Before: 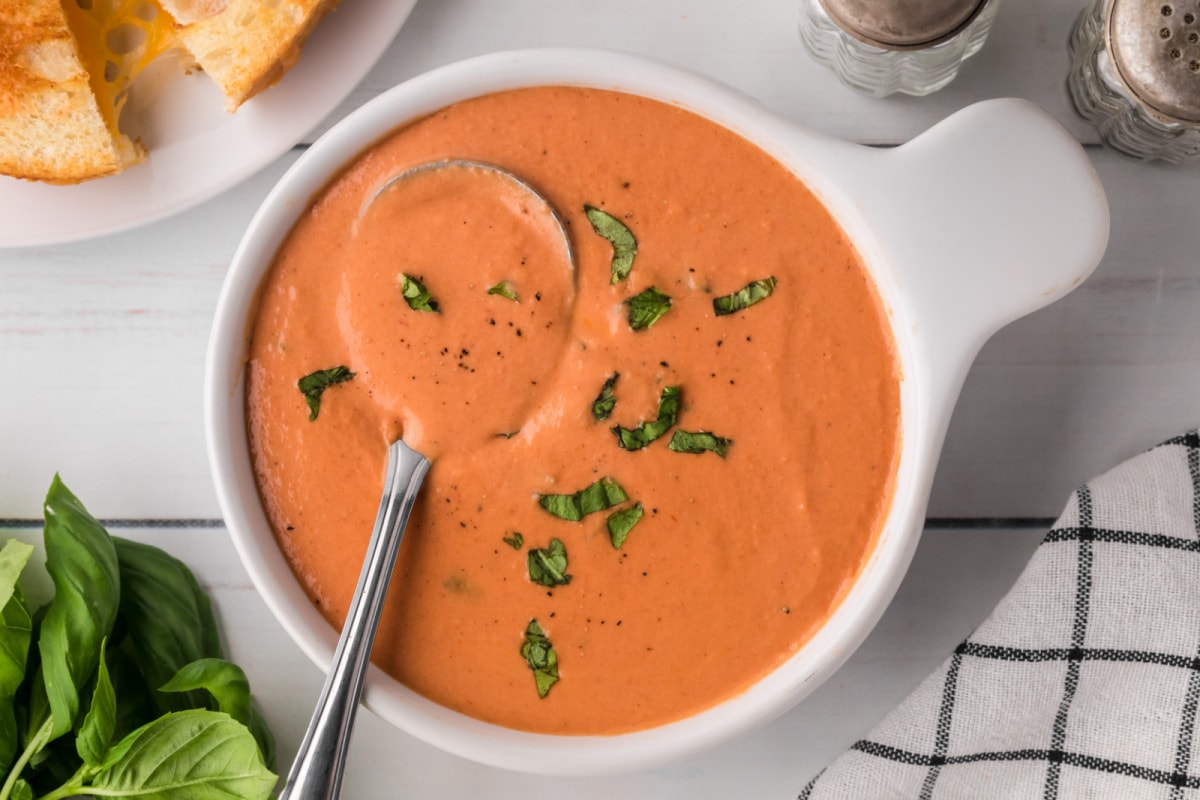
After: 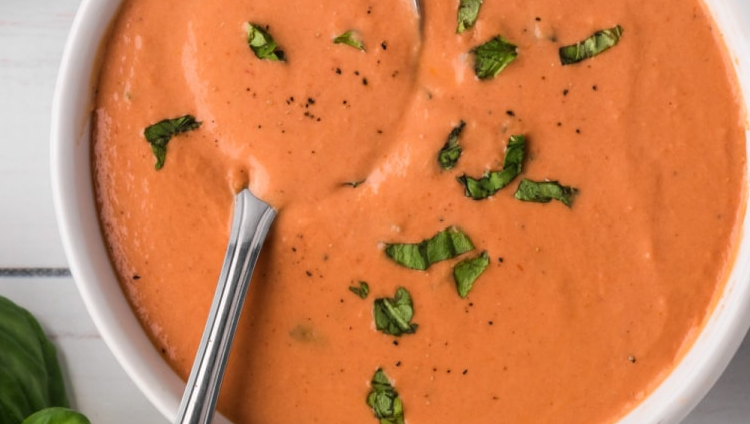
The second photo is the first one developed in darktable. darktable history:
crop: left 12.851%, top 31.451%, right 24.647%, bottom 15.526%
